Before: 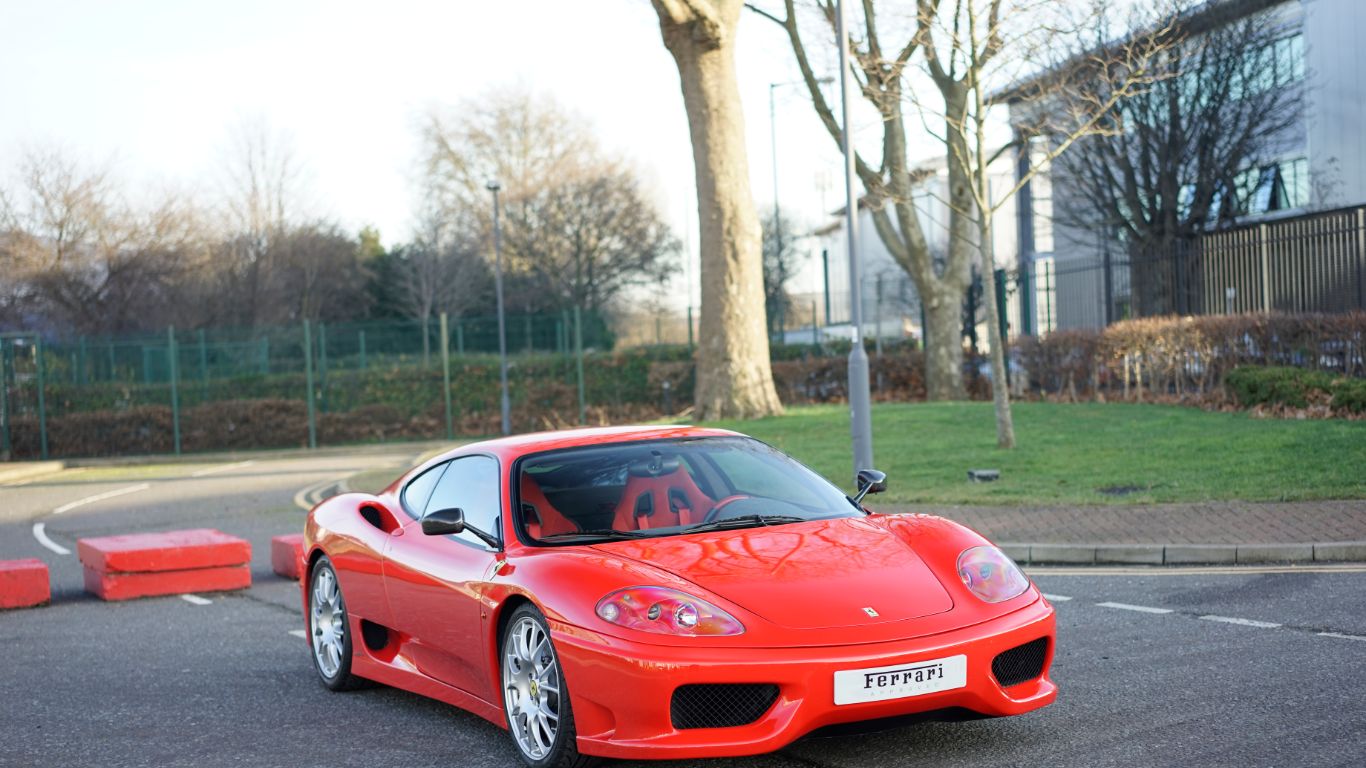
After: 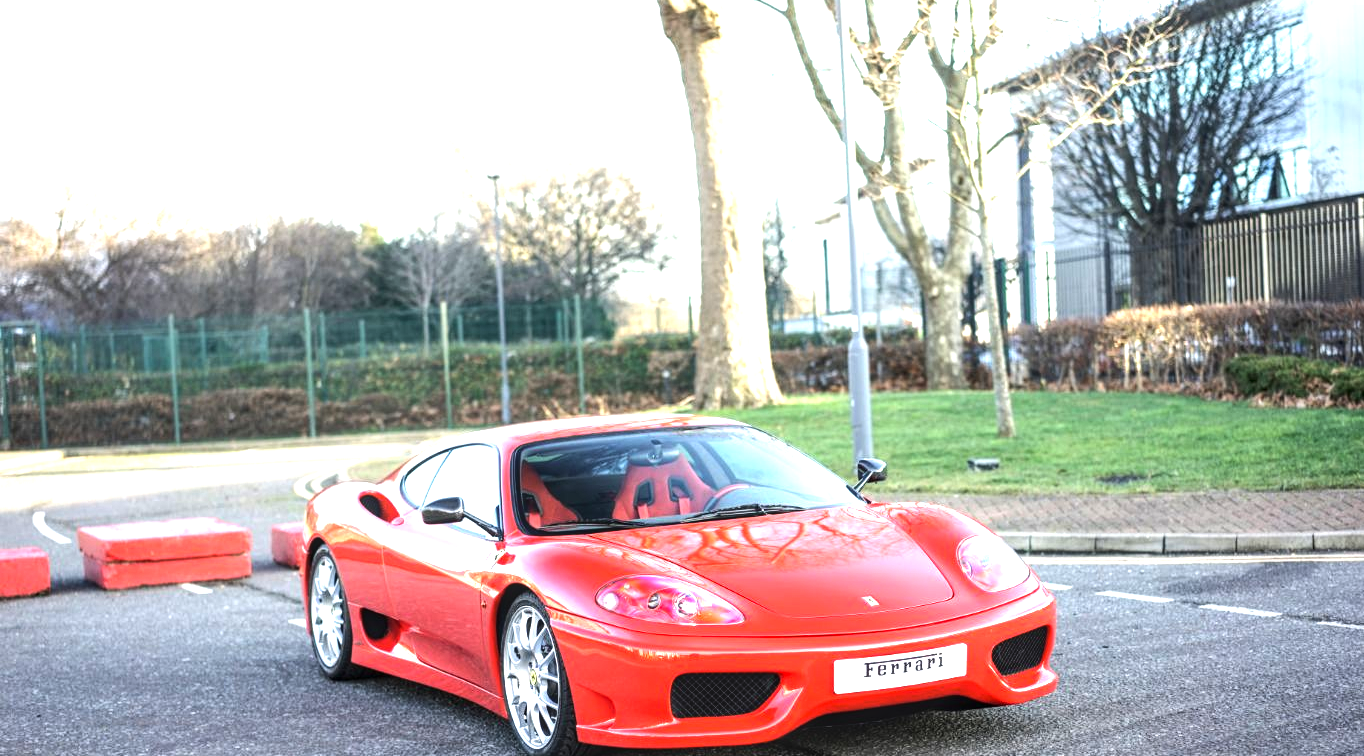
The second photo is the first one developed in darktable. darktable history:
tone equalizer: -8 EV -0.769 EV, -7 EV -0.71 EV, -6 EV -0.613 EV, -5 EV -0.388 EV, -3 EV 0.384 EV, -2 EV 0.6 EV, -1 EV 0.679 EV, +0 EV 0.723 EV, edges refinement/feathering 500, mask exposure compensation -1.57 EV, preserve details no
crop: top 1.55%, right 0.122%
local contrast: on, module defaults
exposure: black level correction 0, exposure 0.701 EV, compensate highlight preservation false
